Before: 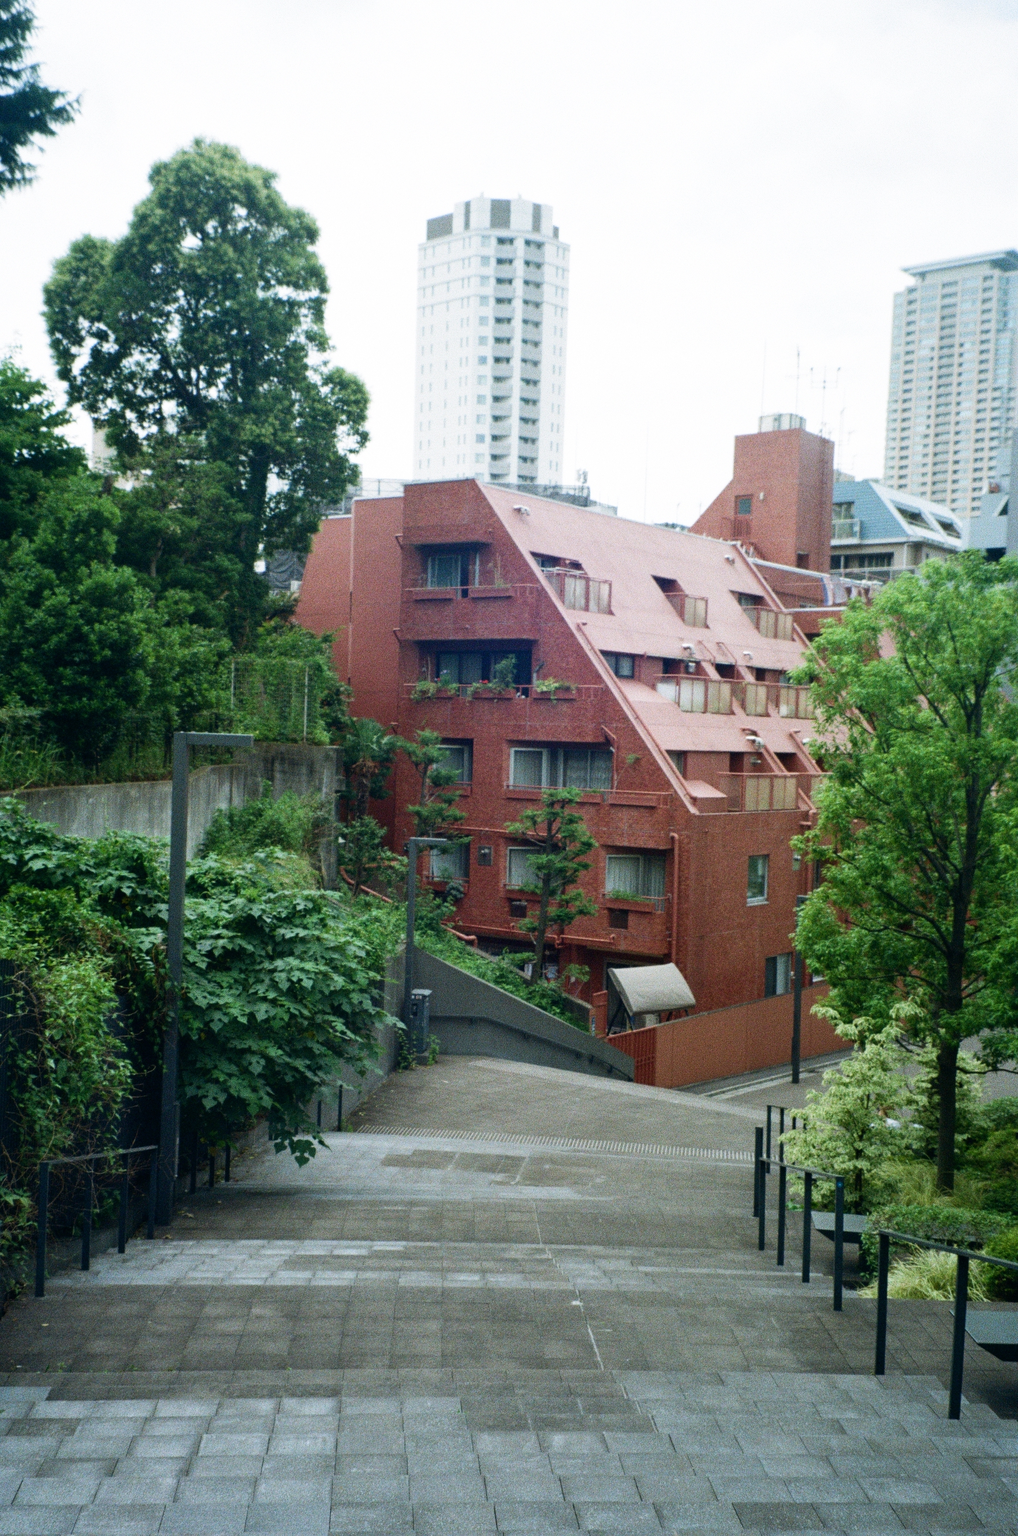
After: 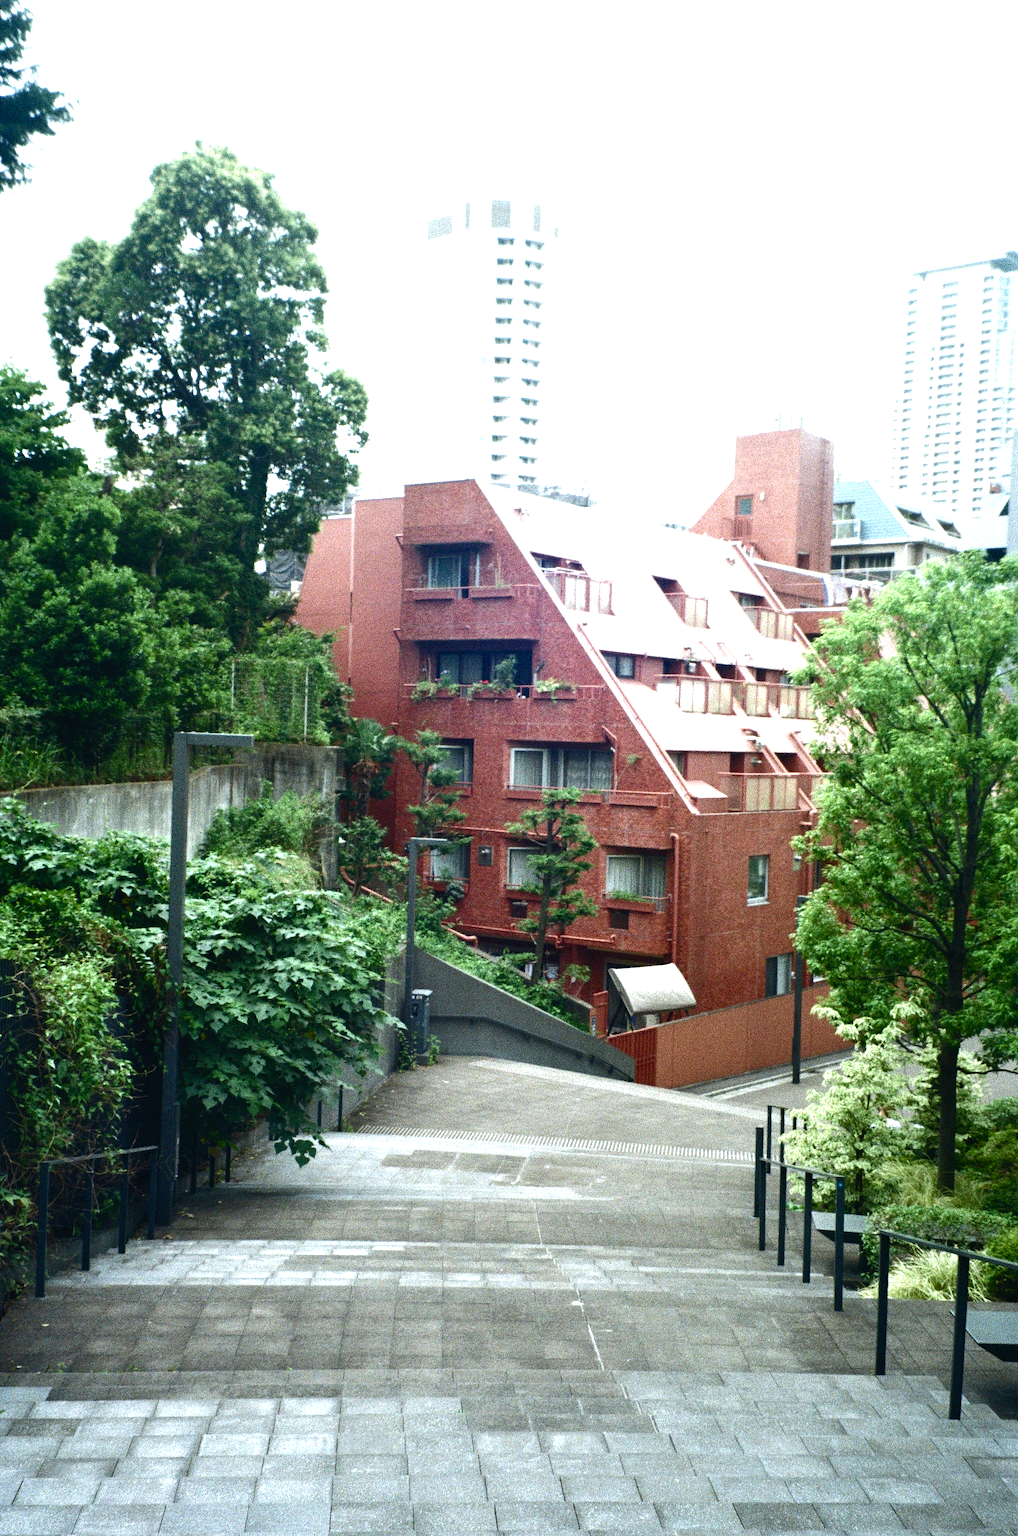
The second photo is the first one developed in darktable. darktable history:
color balance rgb: shadows lift › chroma 1.024%, shadows lift › hue 30.67°, linear chroma grading › shadows -1.624%, linear chroma grading › highlights -14.15%, linear chroma grading › global chroma -9.712%, linear chroma grading › mid-tones -9.993%, perceptual saturation grading › global saturation 39.276%, perceptual saturation grading › highlights -50.386%, perceptual saturation grading › shadows 30.803%, perceptual brilliance grading › highlights 19.566%, perceptual brilliance grading › mid-tones 21.078%, perceptual brilliance grading › shadows -20.618%
exposure: black level correction -0.002, exposure 0.533 EV, compensate highlight preservation false
